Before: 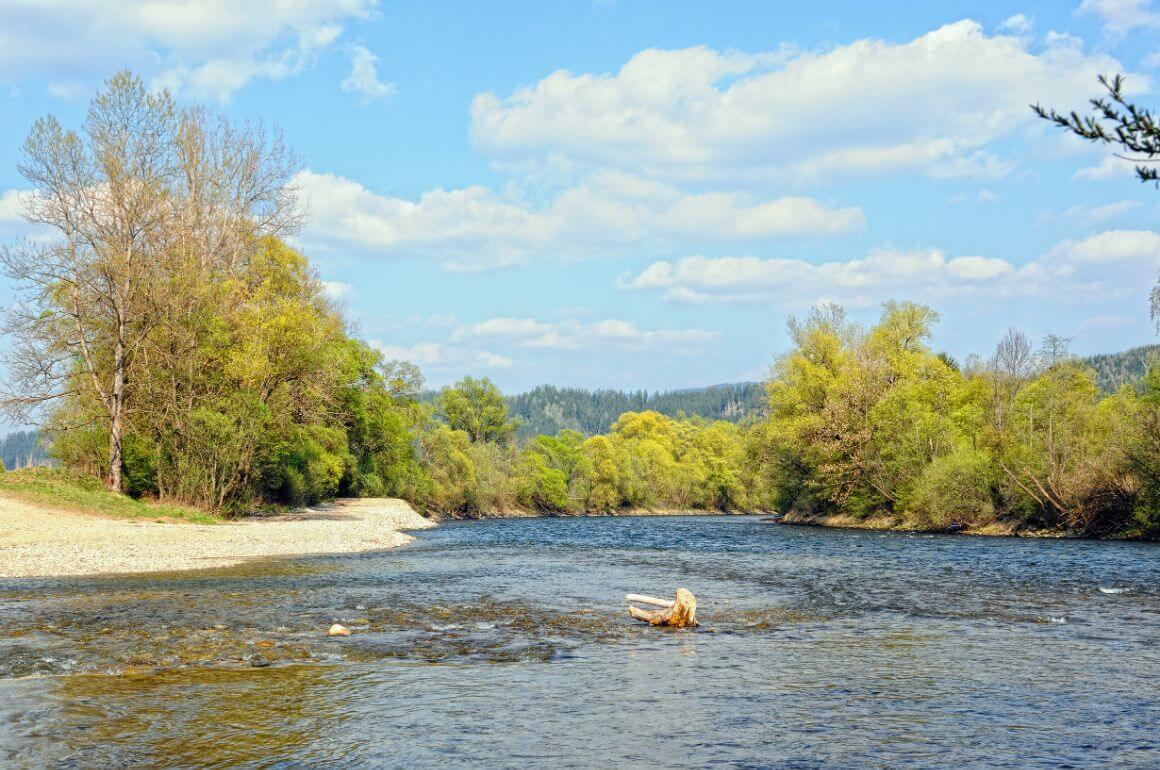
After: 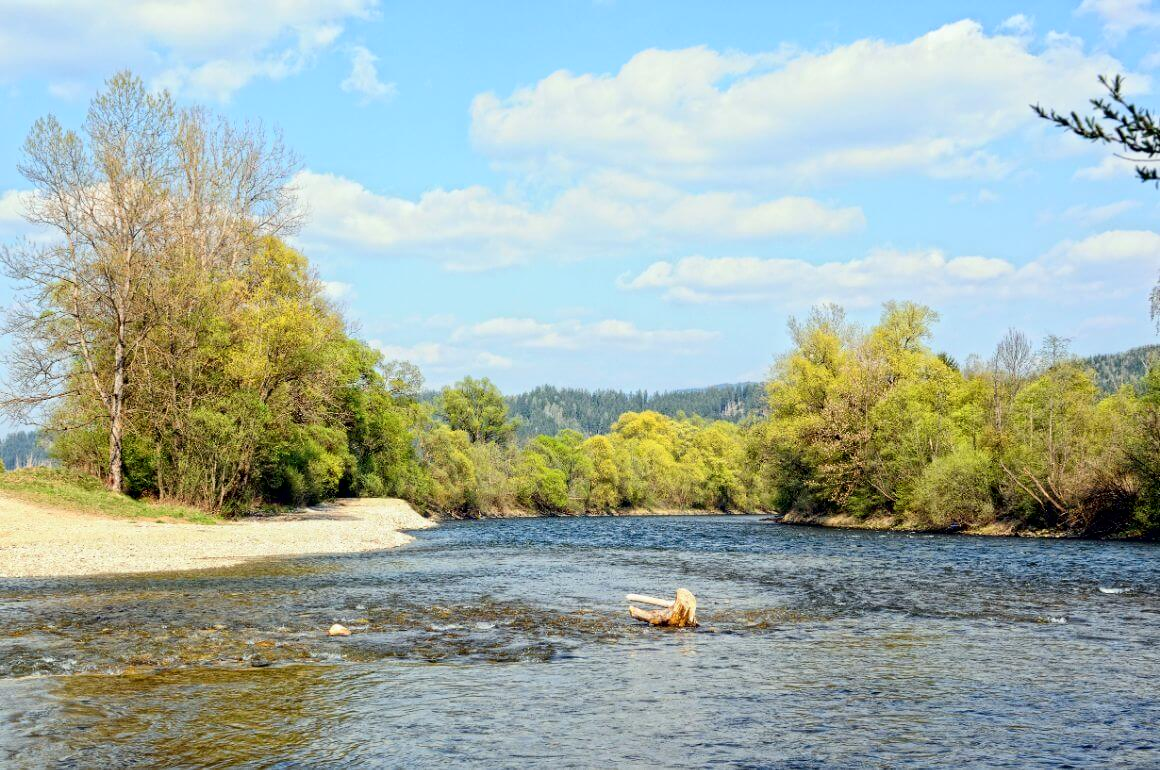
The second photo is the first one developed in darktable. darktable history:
tone curve: curves: ch0 [(0, 0) (0.118, 0.034) (0.182, 0.124) (0.265, 0.214) (0.504, 0.508) (0.783, 0.825) (1, 1)], color space Lab, independent channels, preserve colors none
